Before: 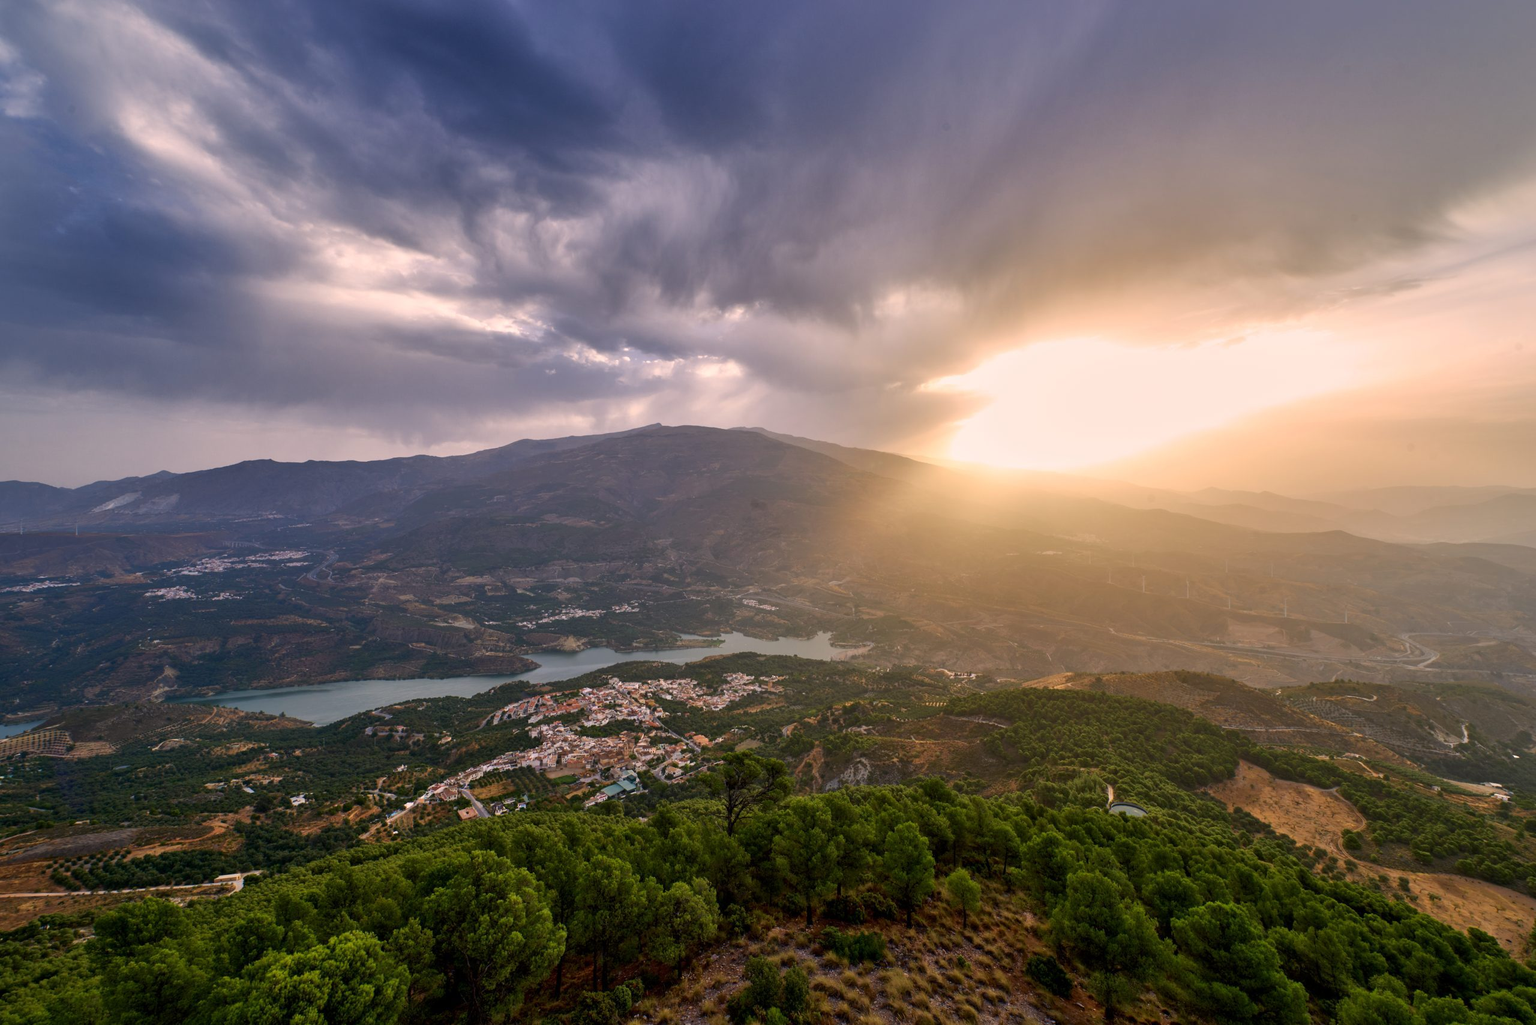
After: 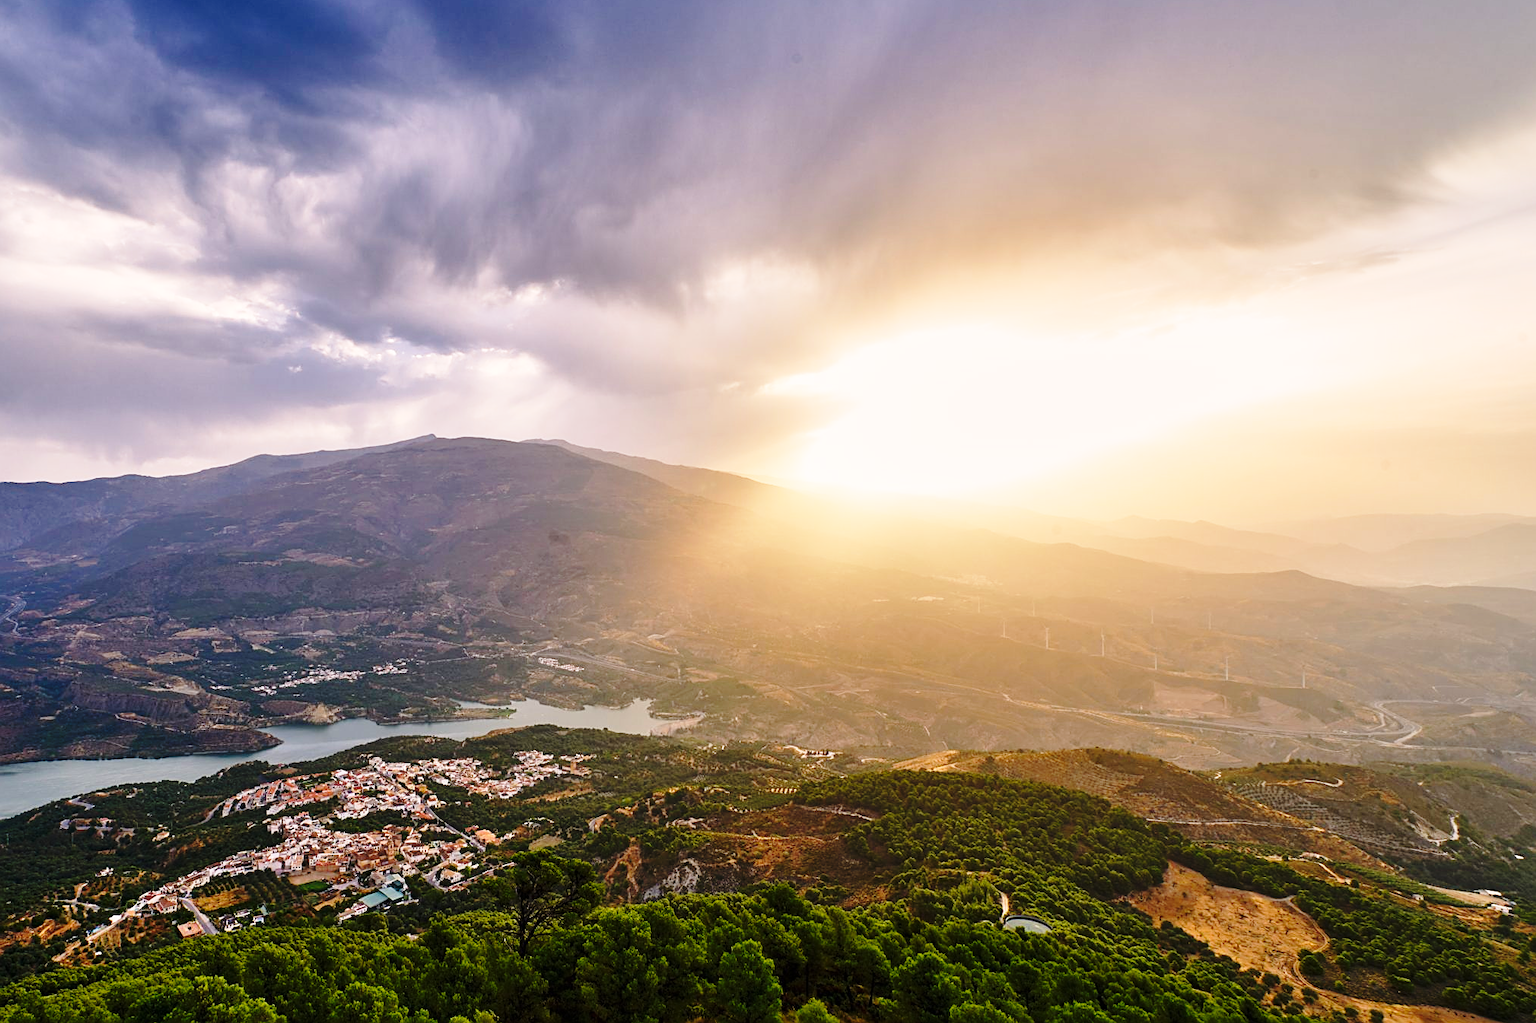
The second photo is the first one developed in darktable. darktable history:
base curve: curves: ch0 [(0, 0) (0.04, 0.03) (0.133, 0.232) (0.448, 0.748) (0.843, 0.968) (1, 1)], preserve colors none
crop and rotate: left 20.74%, top 7.912%, right 0.375%, bottom 13.378%
sharpen: on, module defaults
